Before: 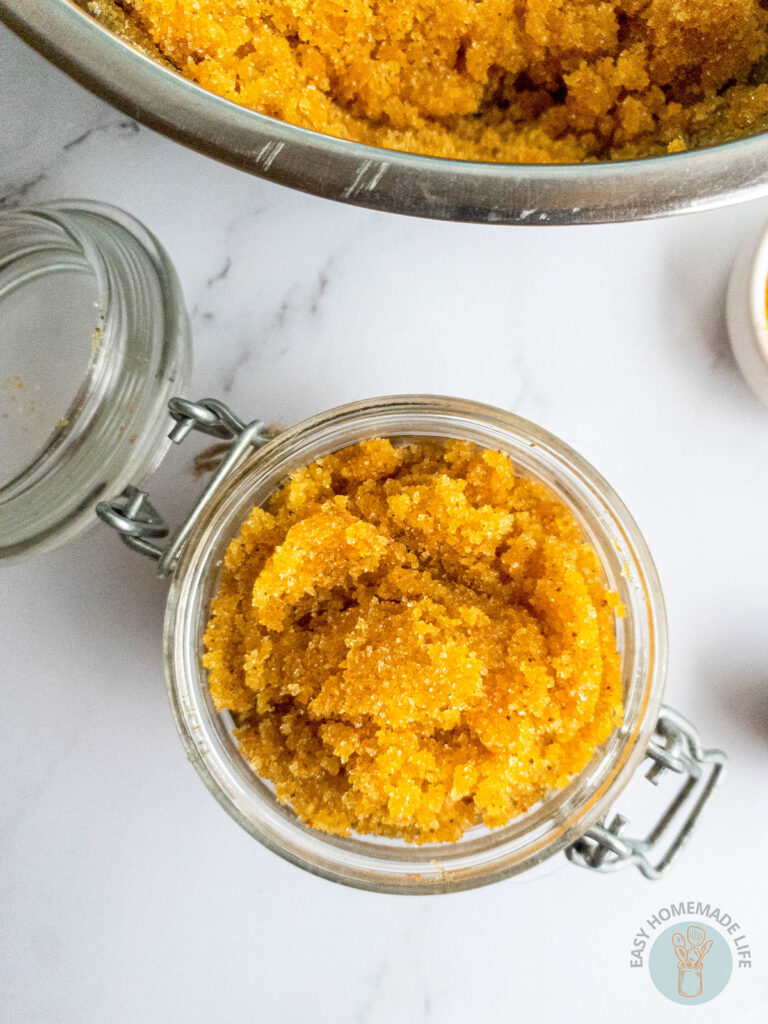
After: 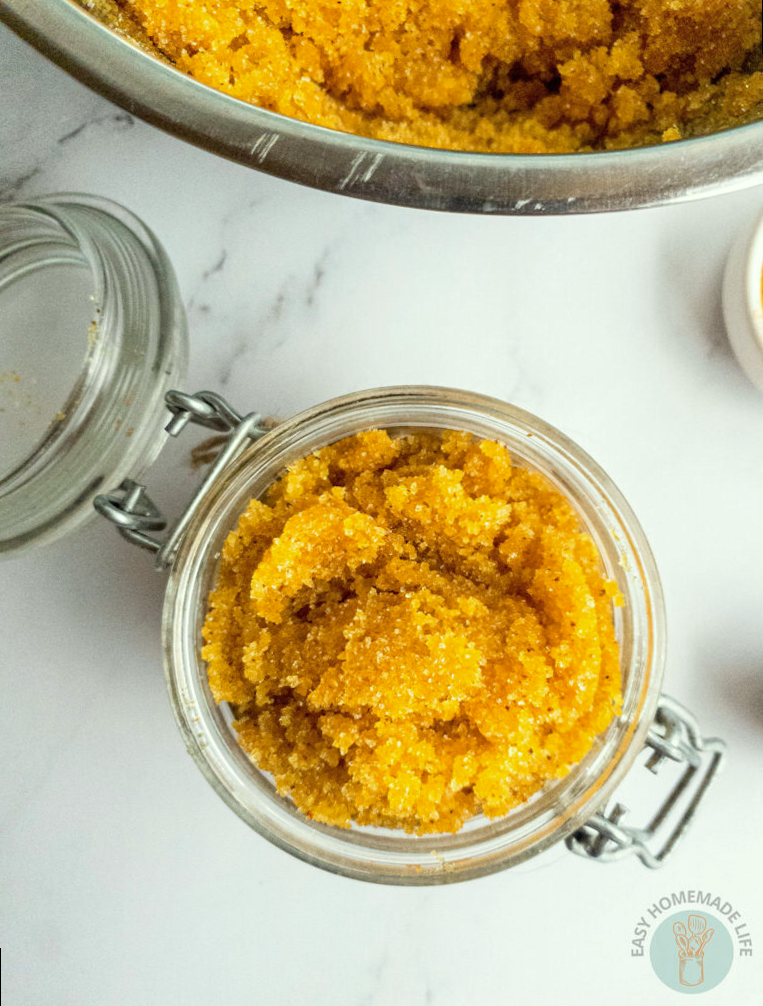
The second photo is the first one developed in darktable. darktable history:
rotate and perspective: rotation -0.45°, automatic cropping original format, crop left 0.008, crop right 0.992, crop top 0.012, crop bottom 0.988
color correction: highlights a* -4.73, highlights b* 5.06, saturation 0.97
